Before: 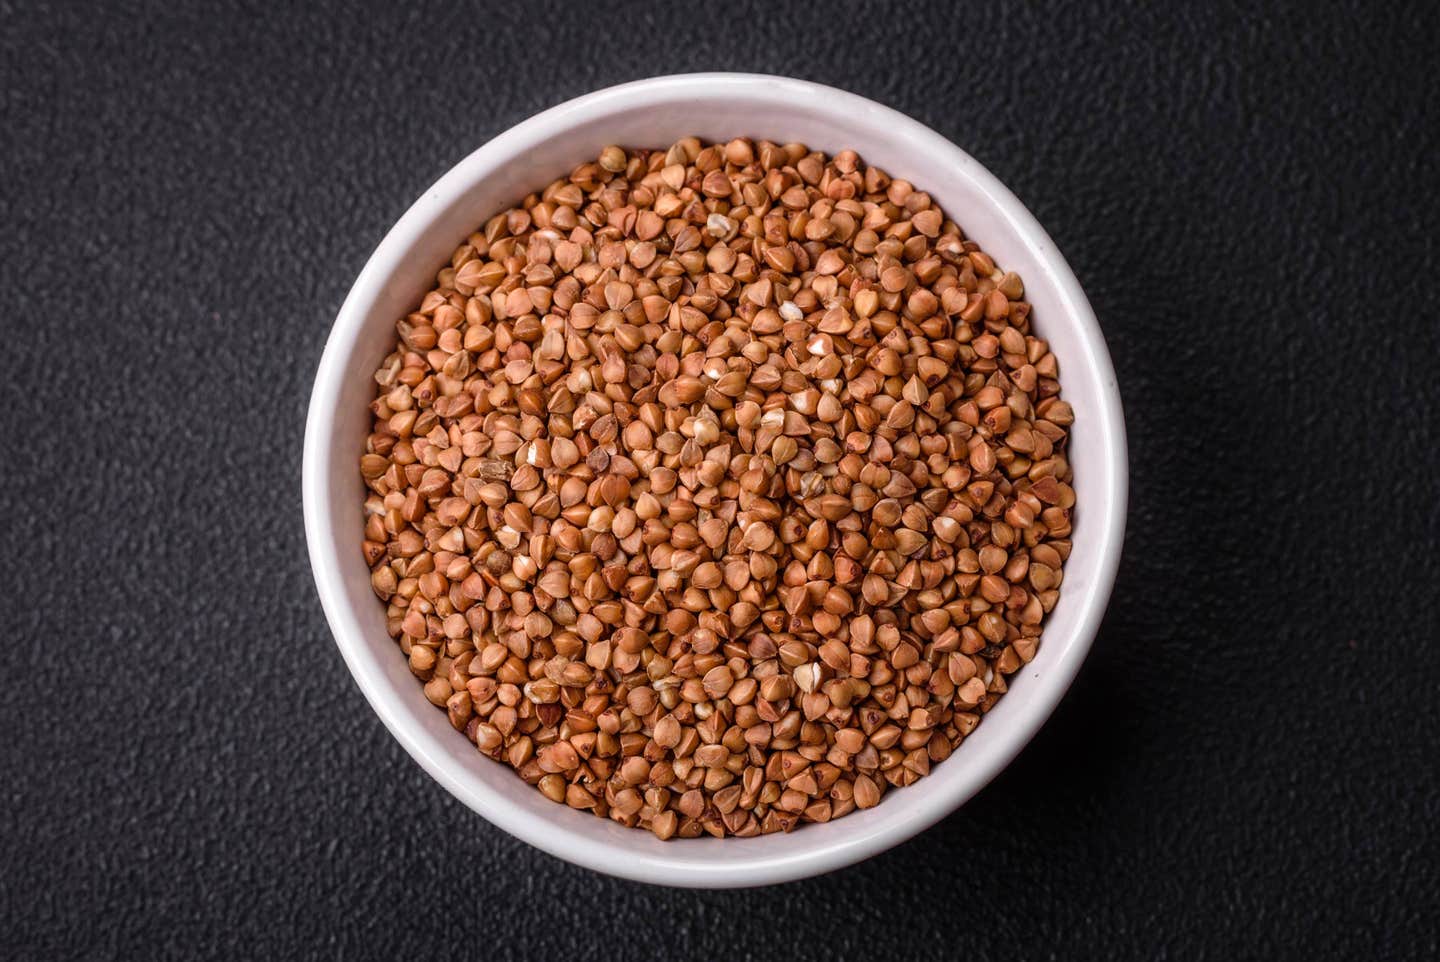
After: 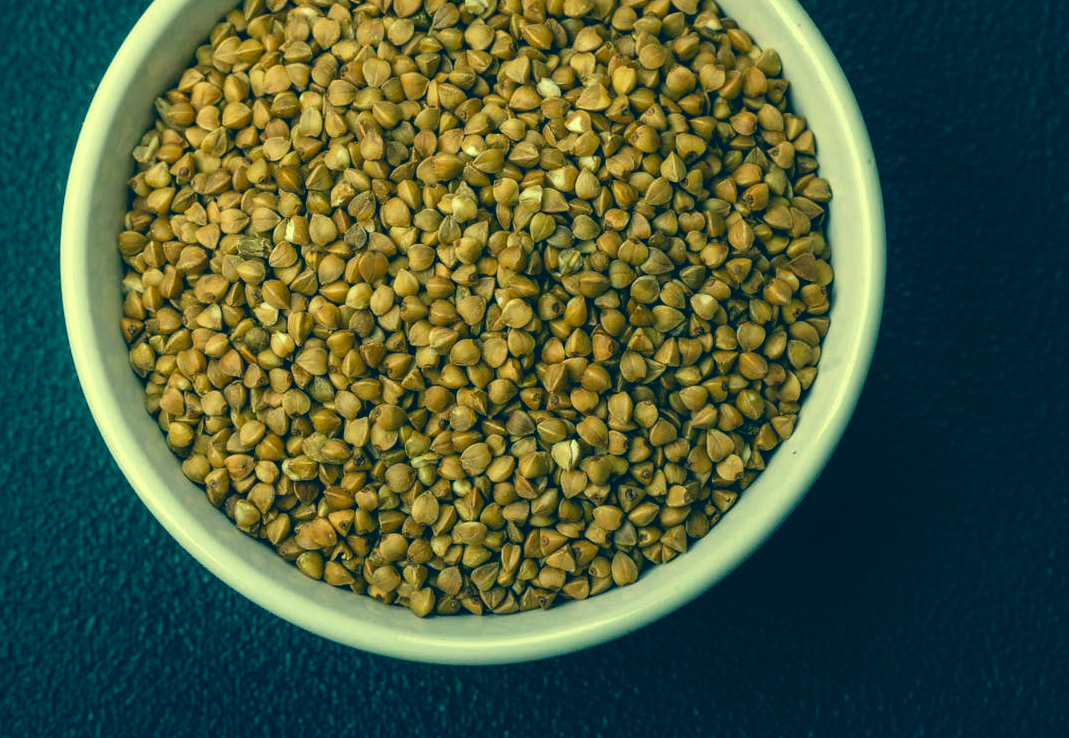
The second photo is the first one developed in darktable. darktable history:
color correction: highlights a* -15.77, highlights b* 39.93, shadows a* -39.41, shadows b* -26.19
crop: left 16.859%, top 23.261%, right 8.863%
